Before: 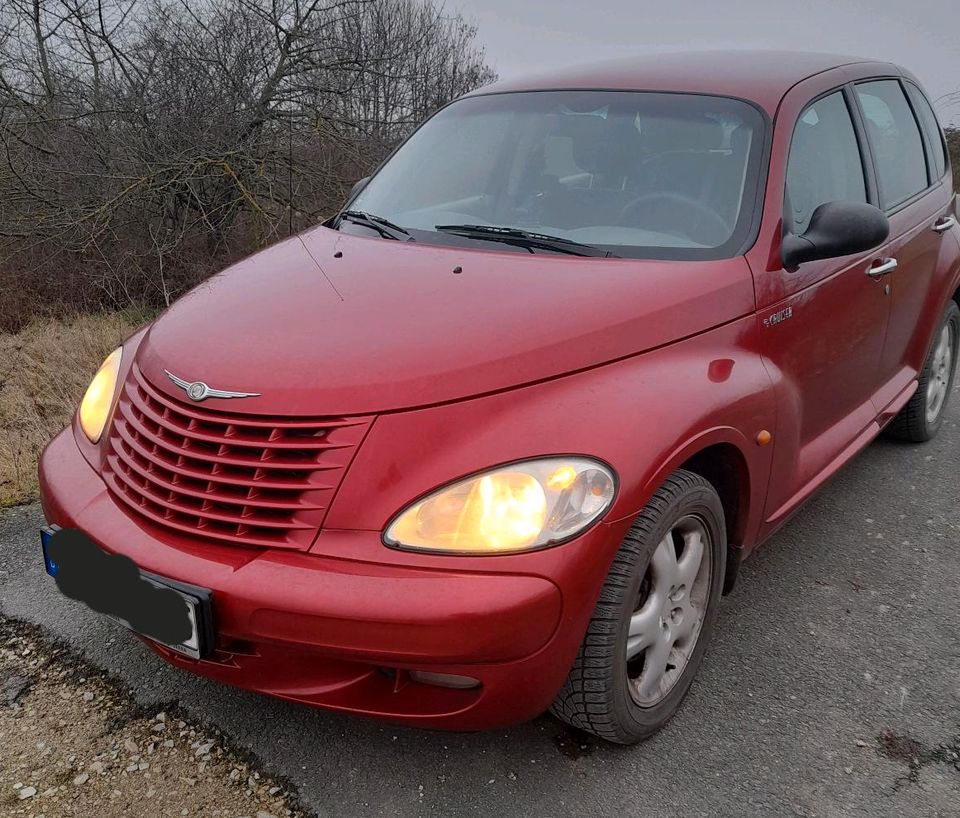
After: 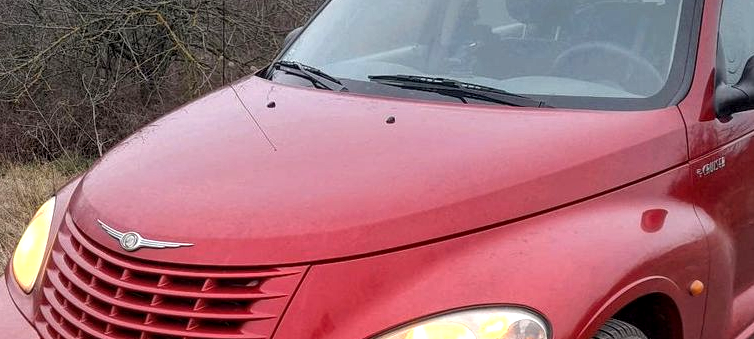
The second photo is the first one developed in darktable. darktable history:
exposure: exposure 0.556 EV, compensate highlight preservation false
crop: left 7.036%, top 18.398%, right 14.379%, bottom 40.043%
local contrast: highlights 99%, shadows 86%, detail 160%, midtone range 0.2
